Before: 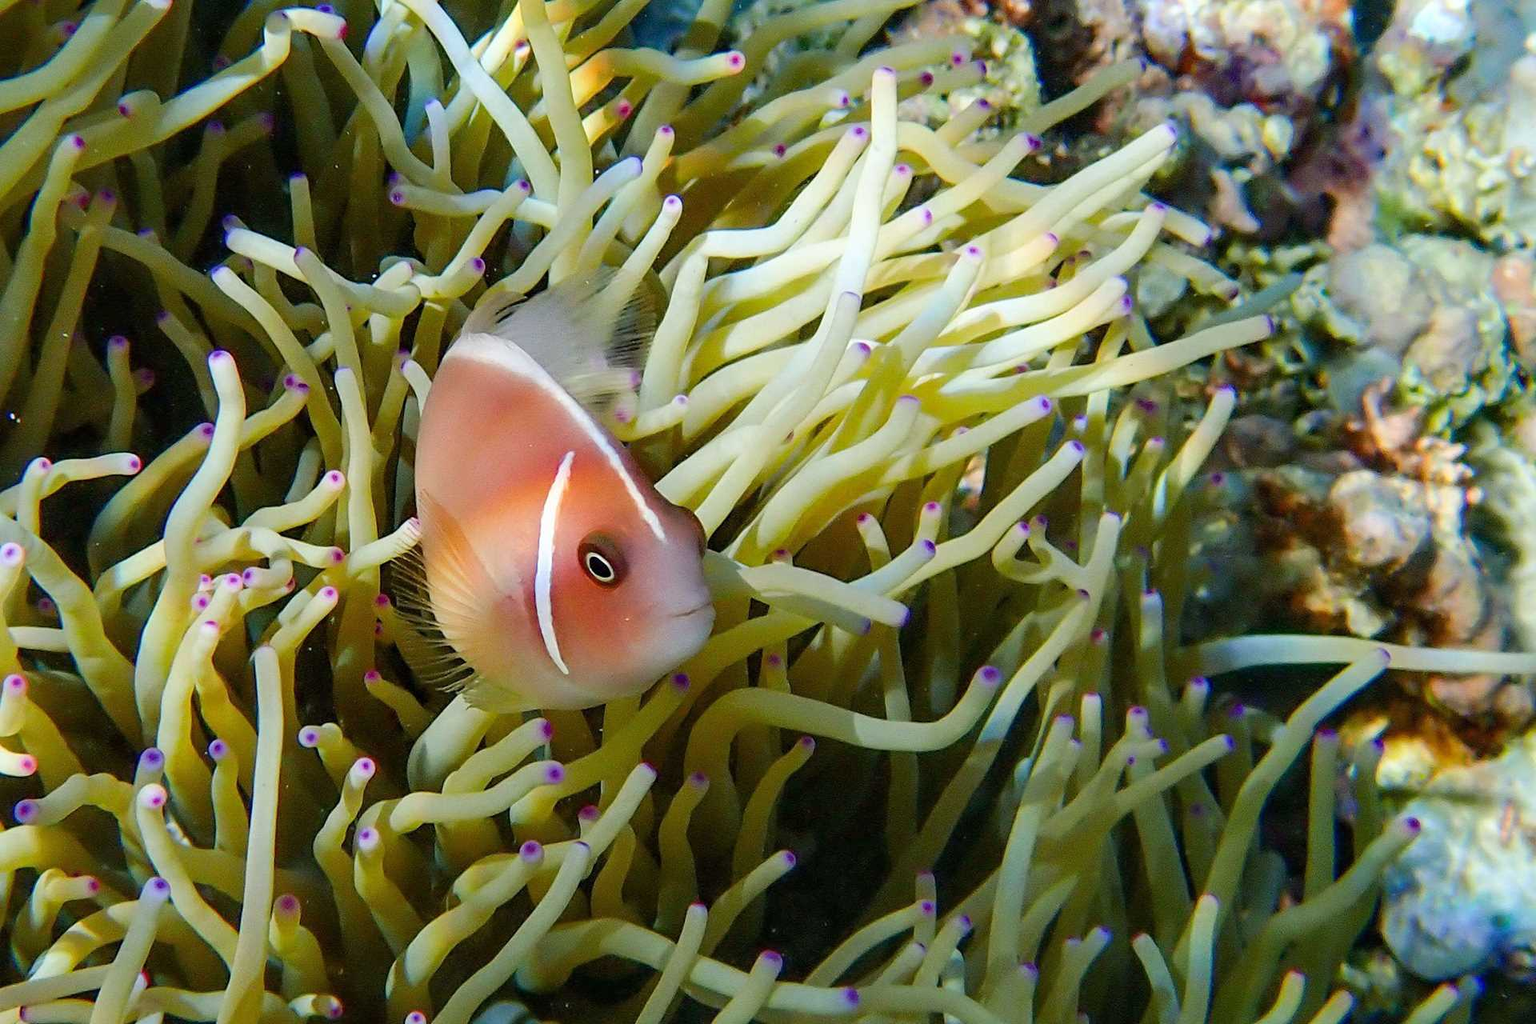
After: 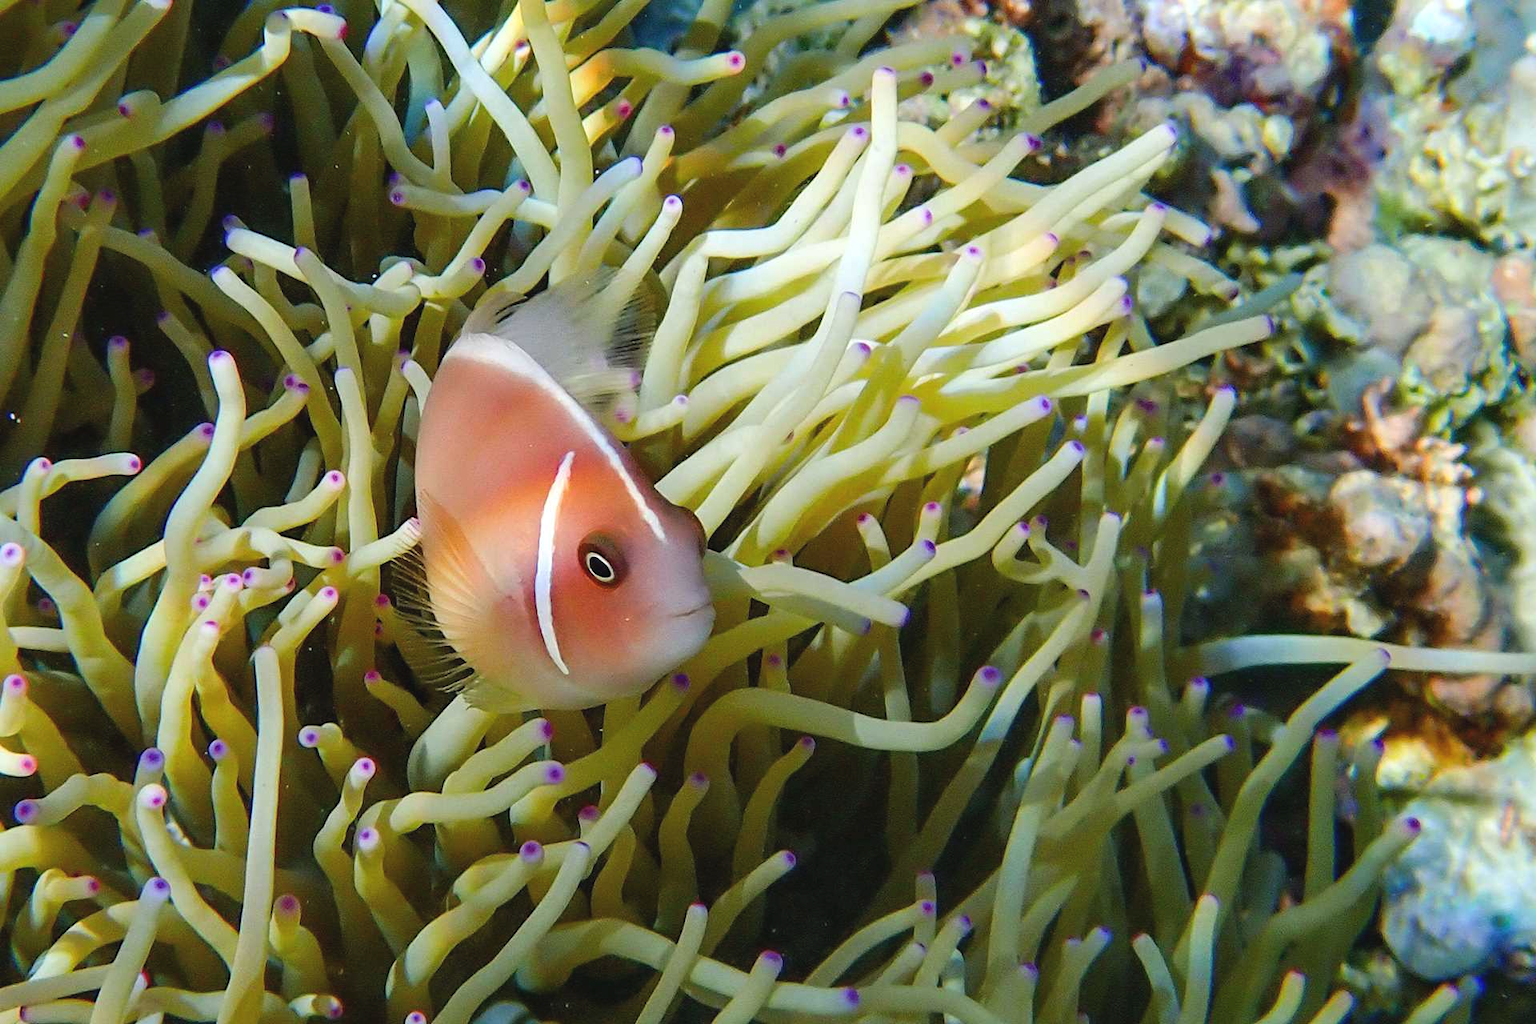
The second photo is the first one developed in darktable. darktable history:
exposure: black level correction -0.004, exposure 0.049 EV, compensate highlight preservation false
